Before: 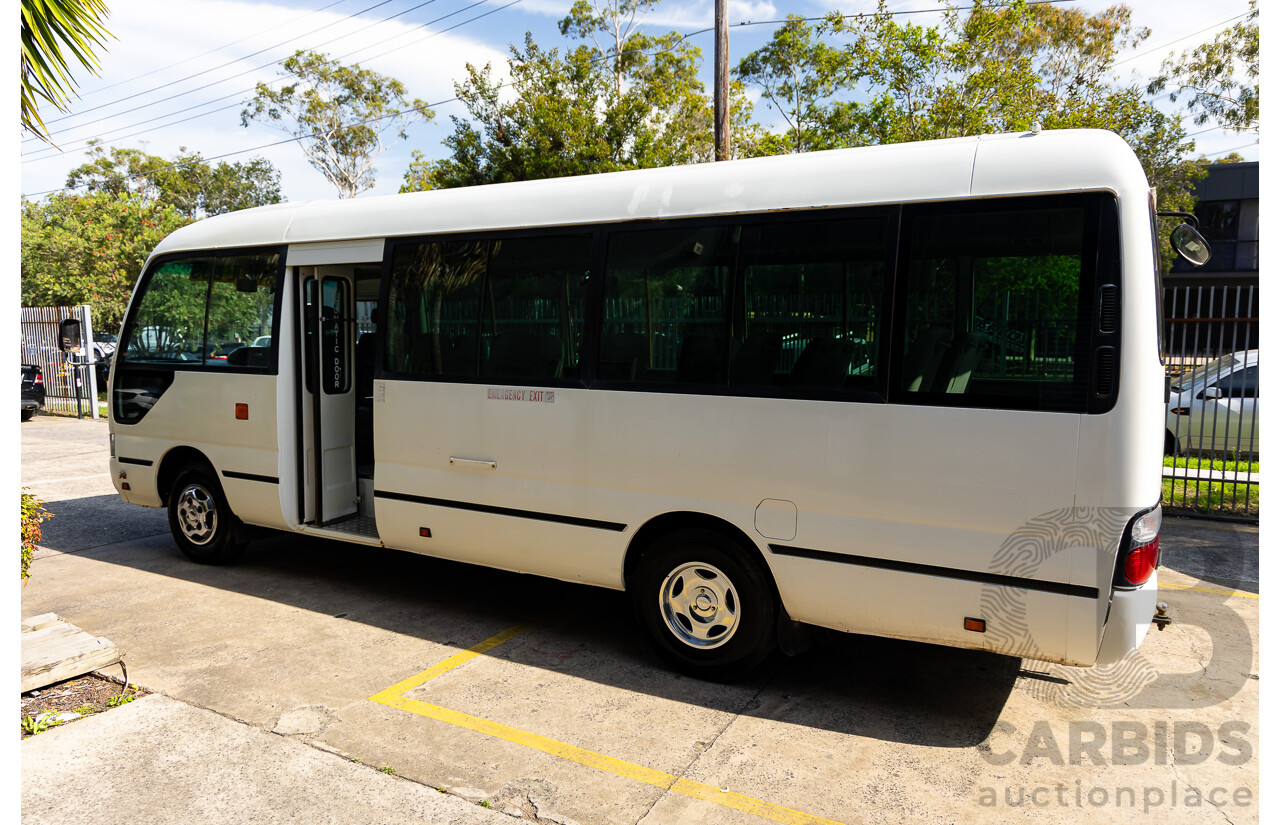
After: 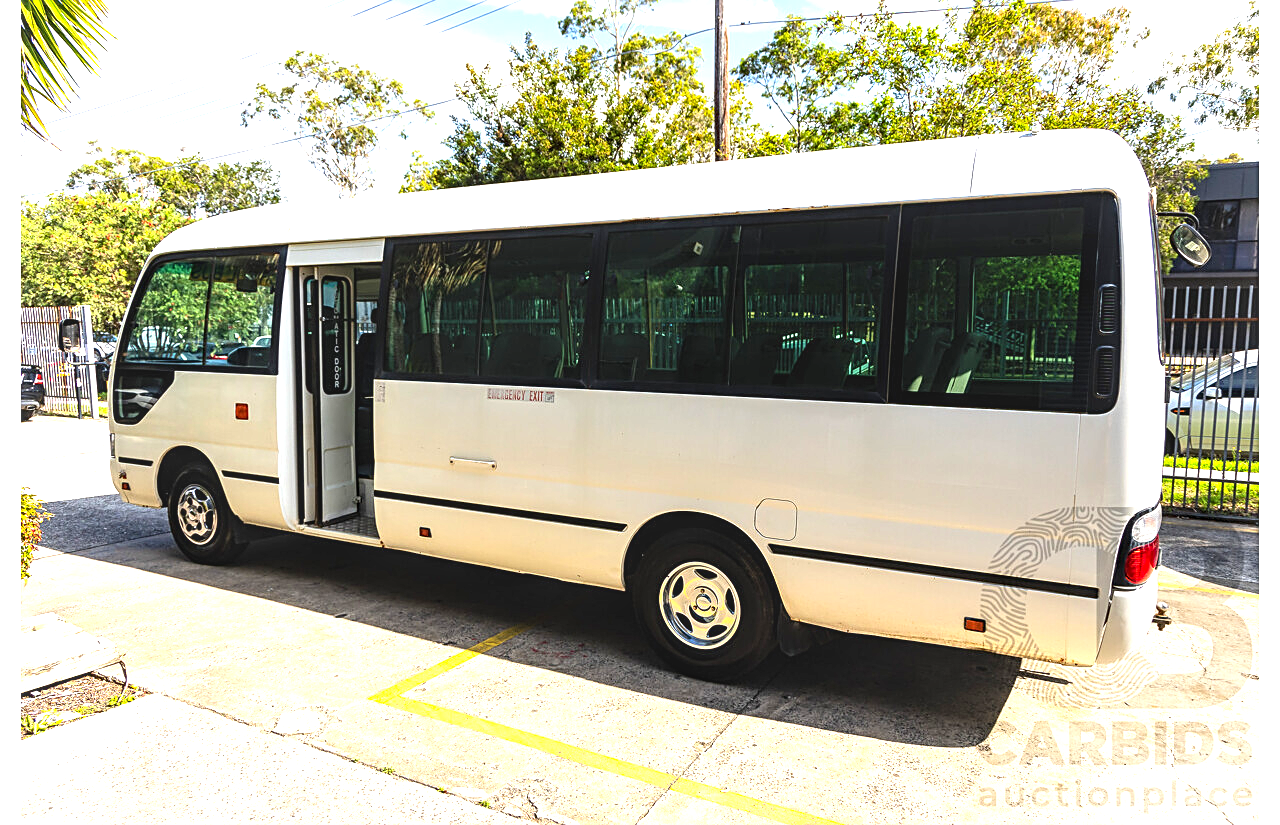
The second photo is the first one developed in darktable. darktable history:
local contrast: detail 130%
tone equalizer: on, module defaults
contrast brightness saturation: contrast 0.097, brightness 0.034, saturation 0.089
sharpen: on, module defaults
exposure: black level correction 0, exposure 1.2 EV, compensate highlight preservation false
